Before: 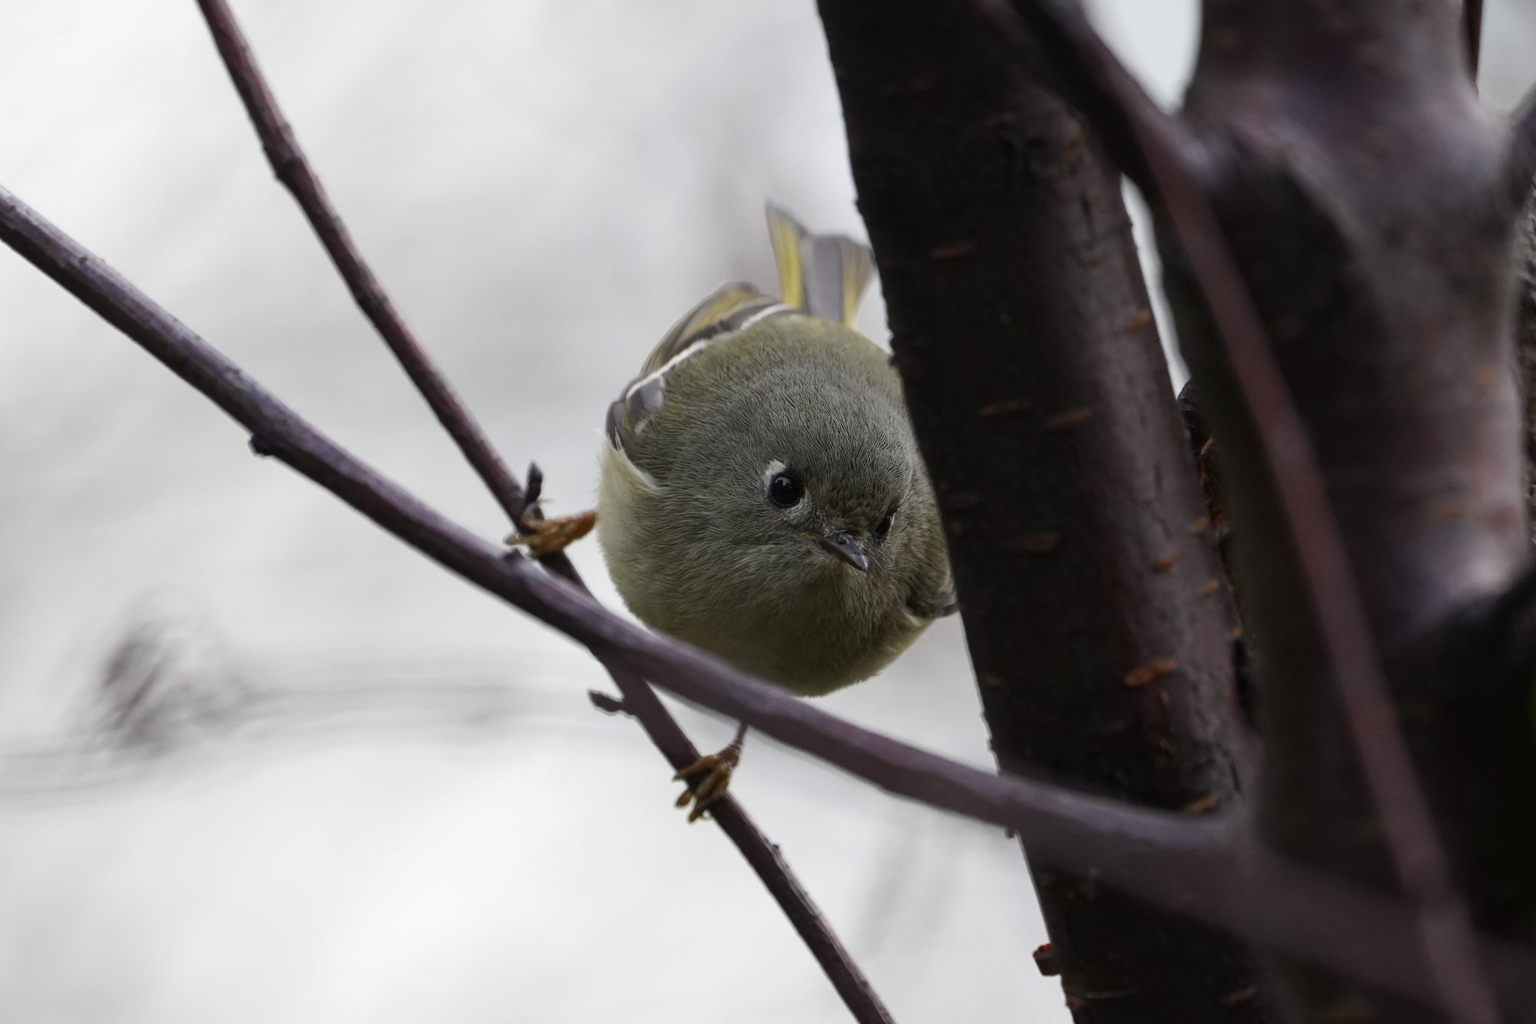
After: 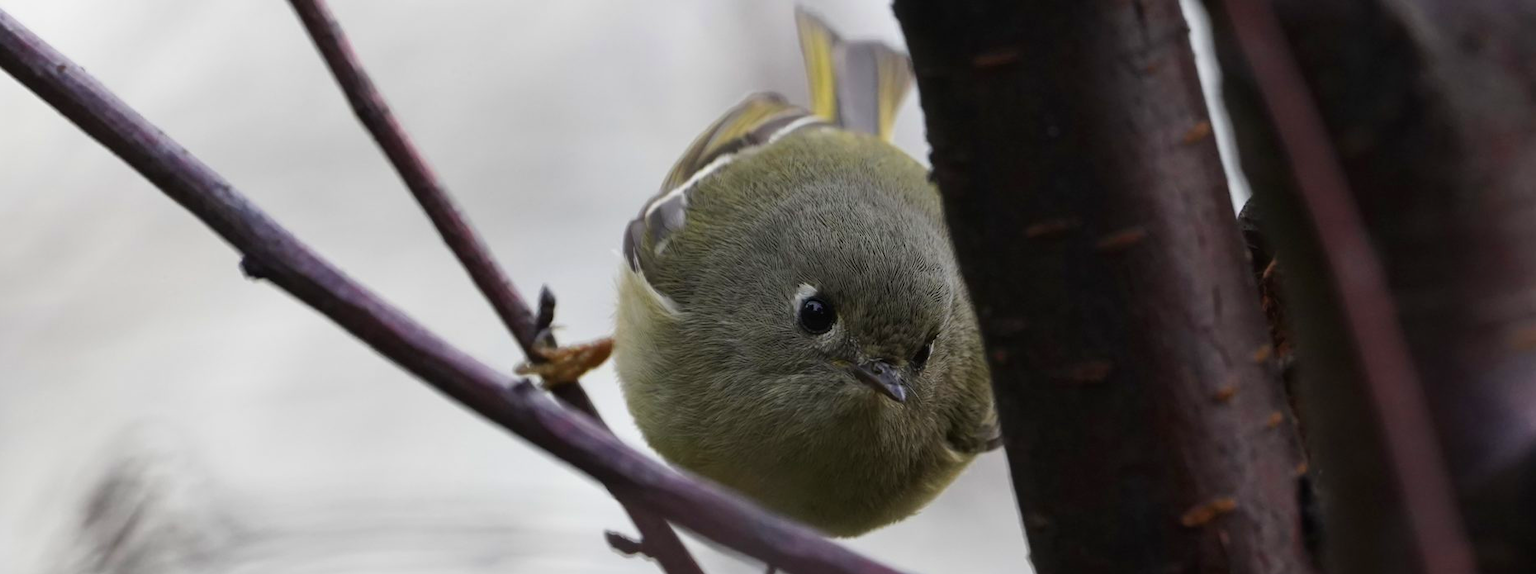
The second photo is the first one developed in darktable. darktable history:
velvia: strength 30%
crop: left 1.744%, top 19.225%, right 5.069%, bottom 28.357%
